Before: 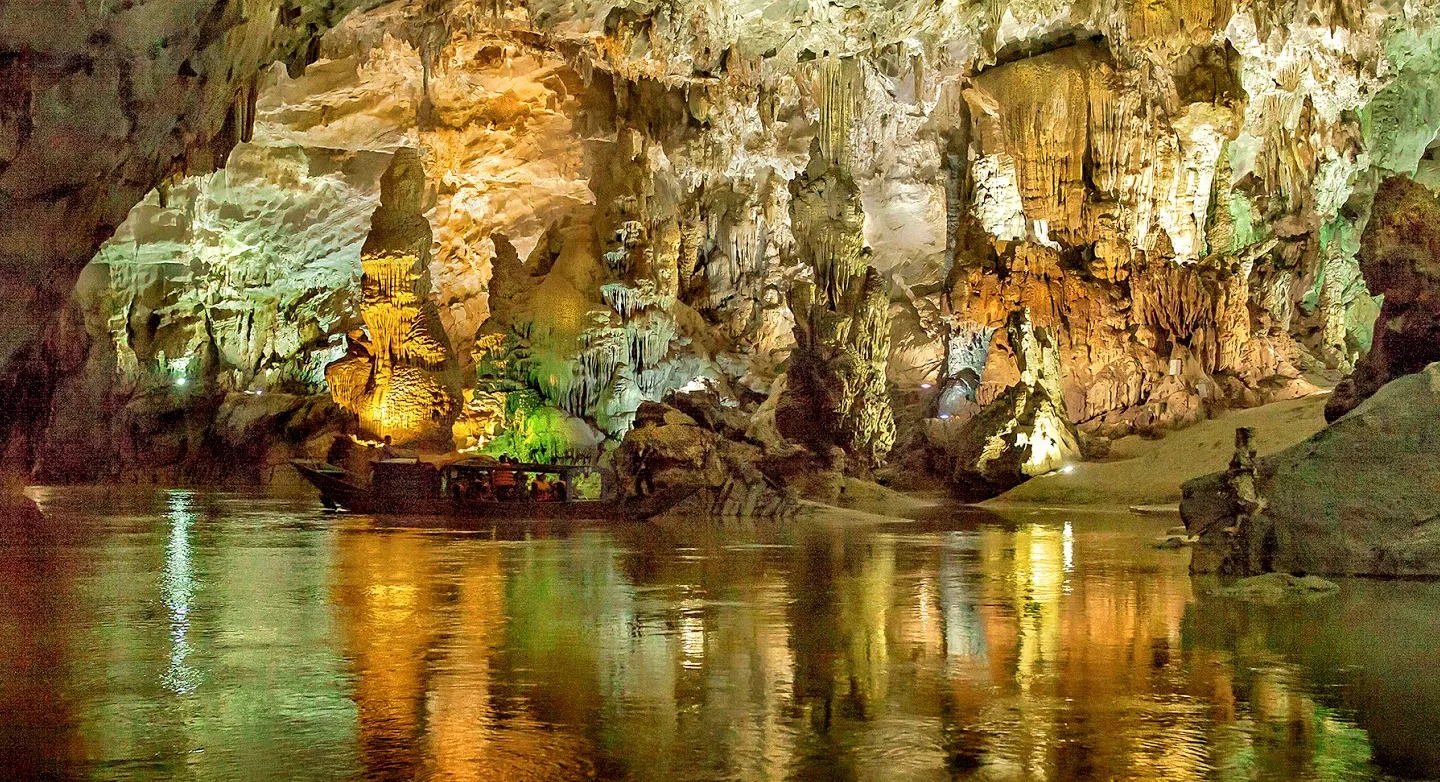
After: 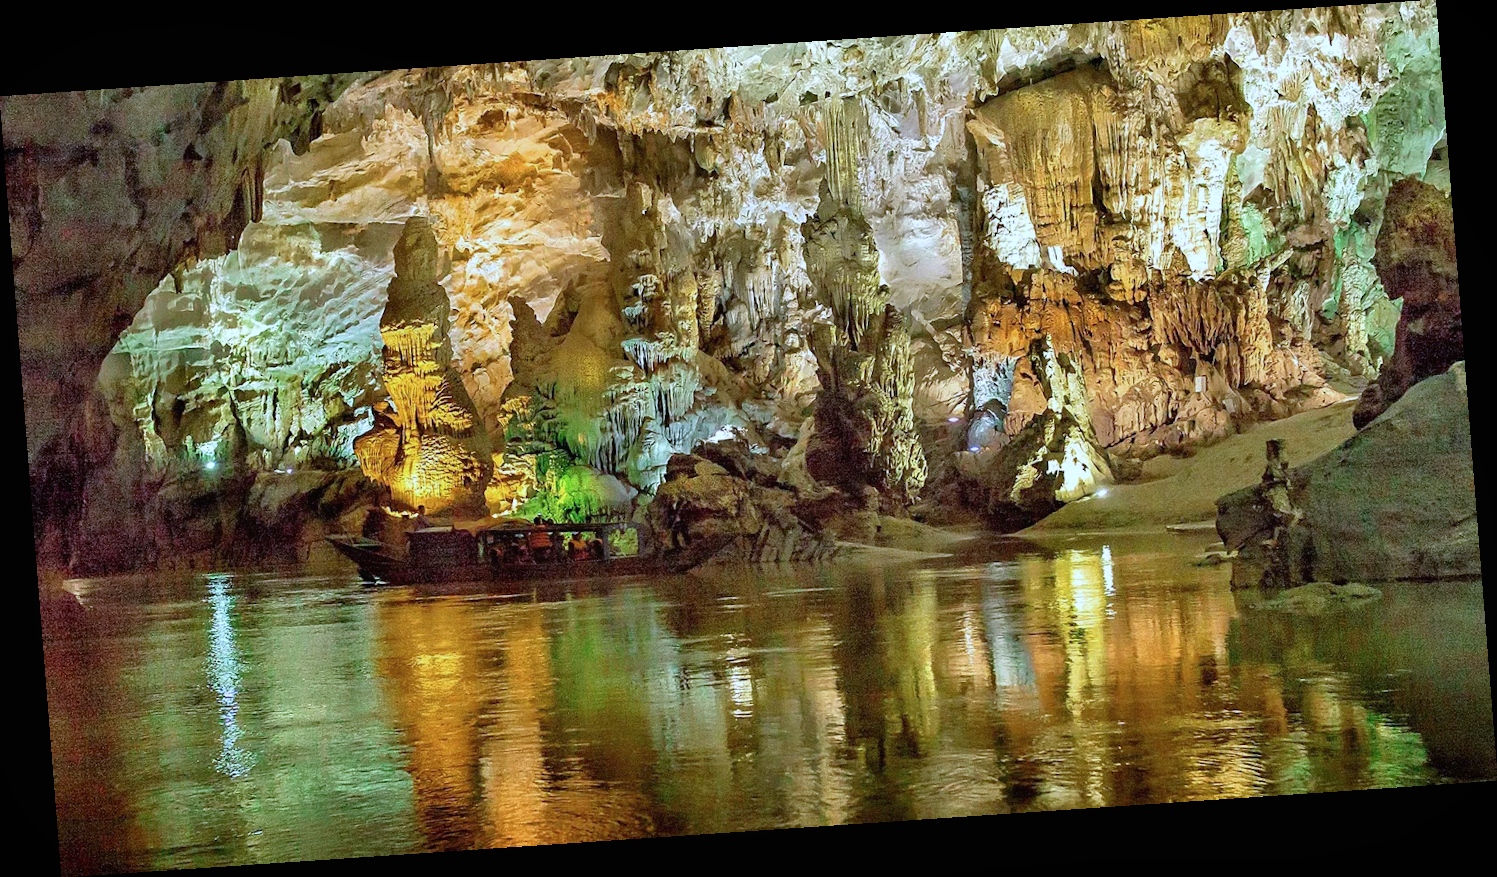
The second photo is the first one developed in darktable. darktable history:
color calibration: illuminant custom, x 0.368, y 0.373, temperature 4330.32 K
white balance: red 0.967, blue 1.119, emerald 0.756
rotate and perspective: rotation -4.2°, shear 0.006, automatic cropping off
local contrast: mode bilateral grid, contrast 100, coarseness 100, detail 91%, midtone range 0.2
